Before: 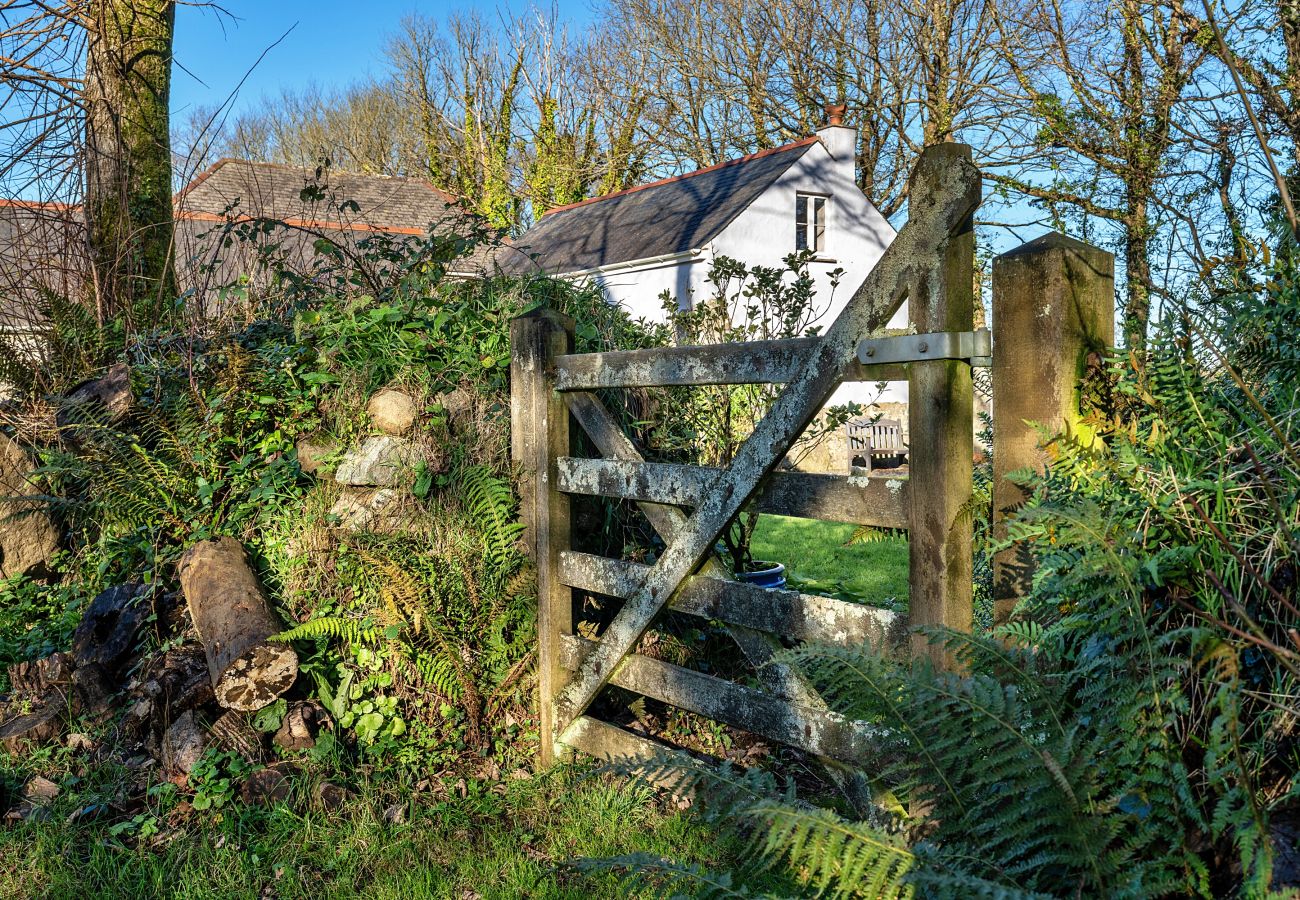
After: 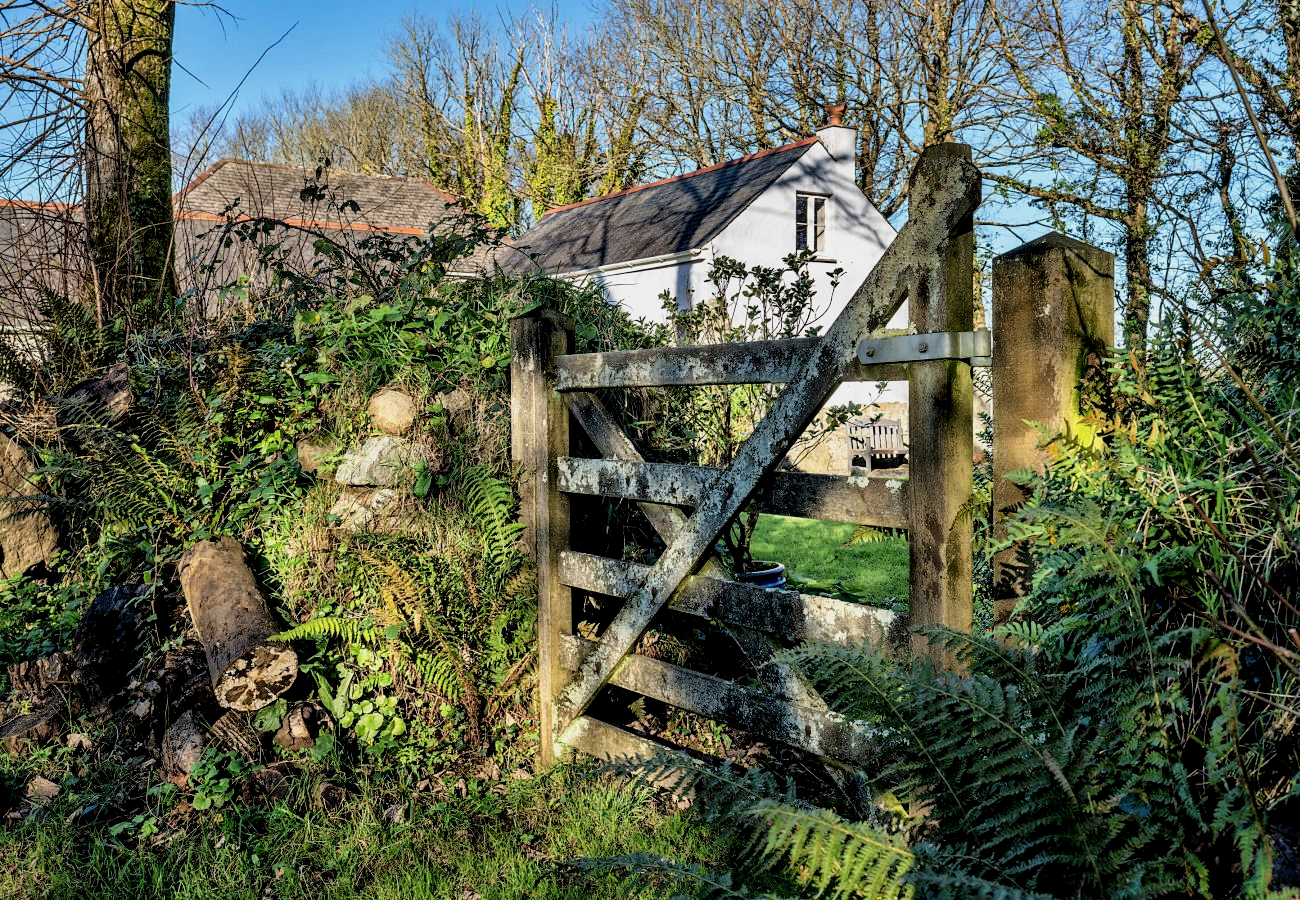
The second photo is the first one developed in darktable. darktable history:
local contrast: mode bilateral grid, contrast 20, coarseness 50, detail 132%, midtone range 0.2
filmic rgb: black relative exposure -11.91 EV, white relative exposure 5.43 EV, hardness 4.49, latitude 49.99%, contrast 1.142
